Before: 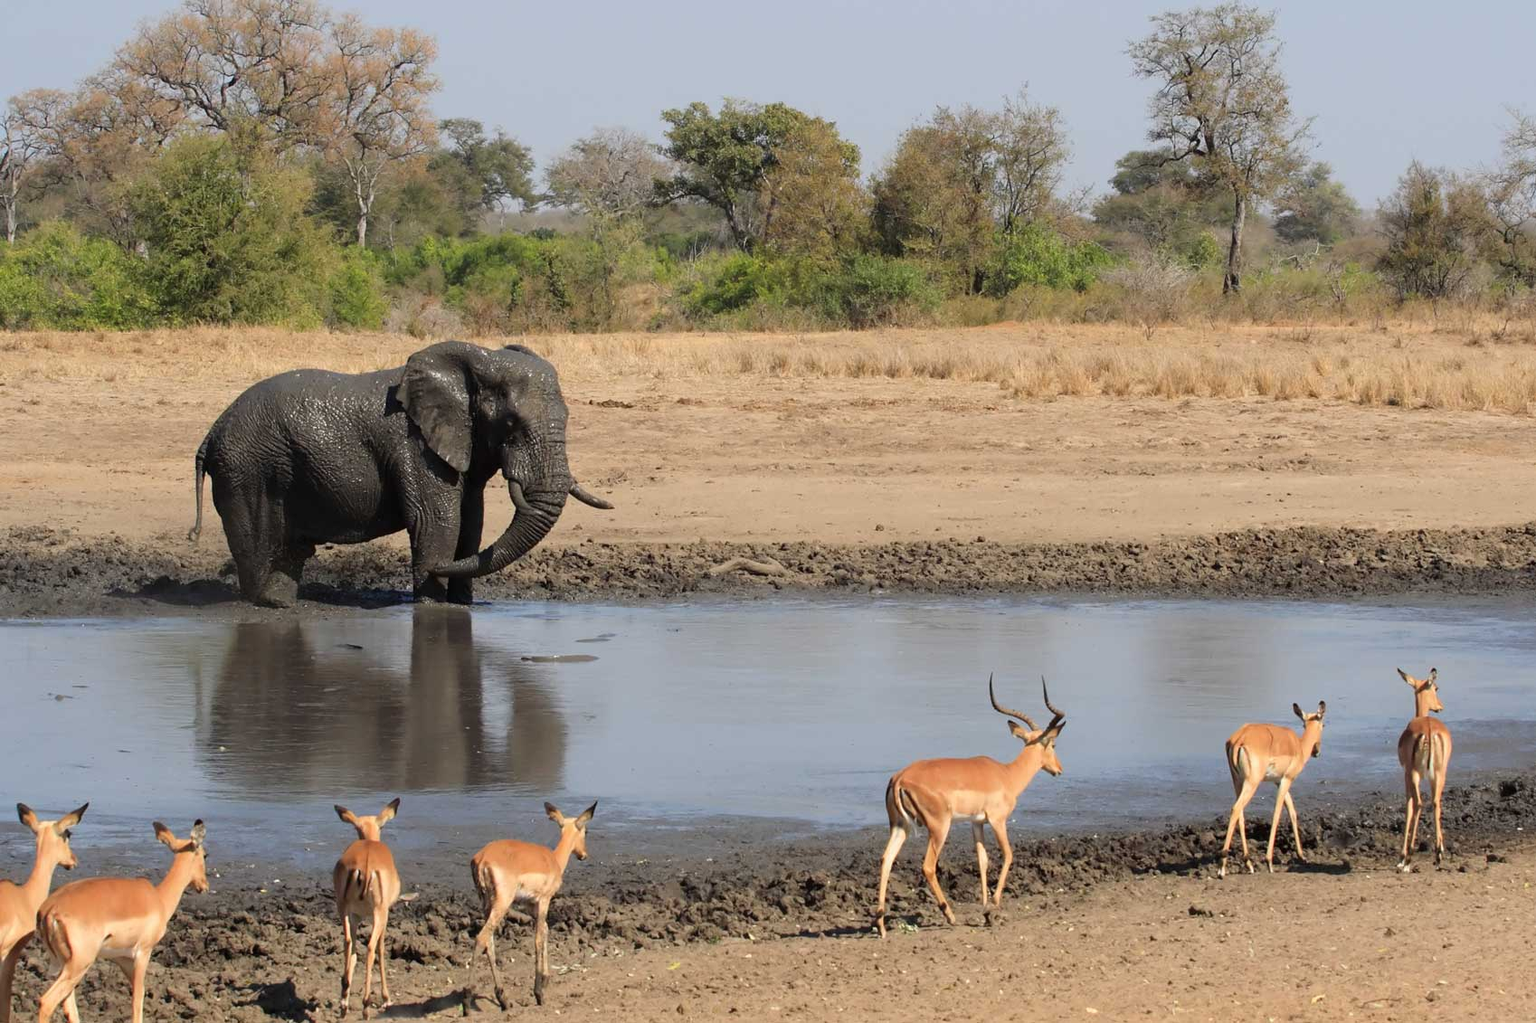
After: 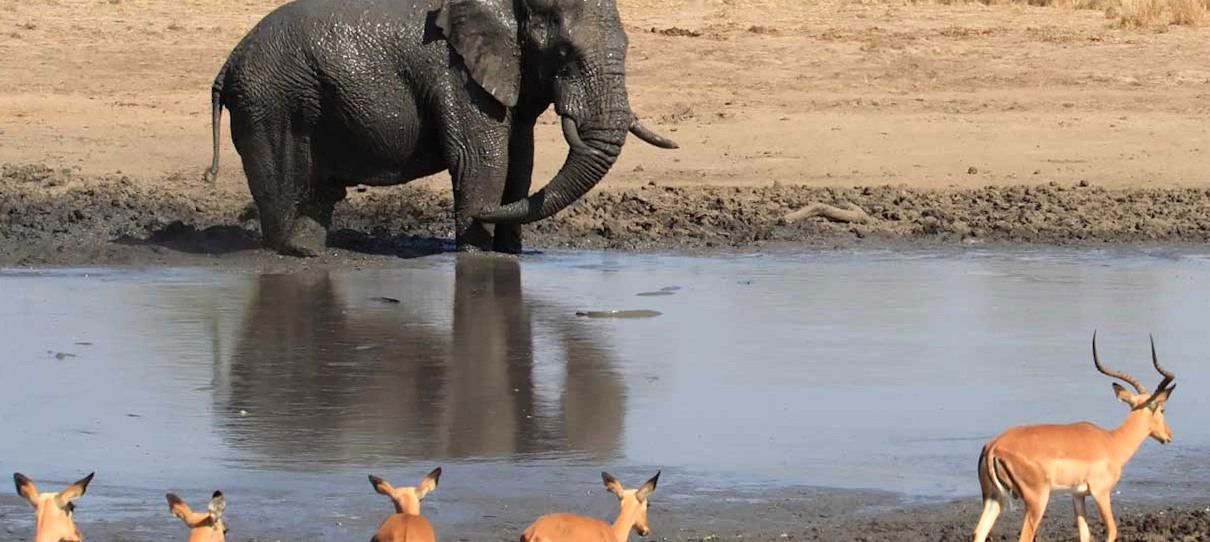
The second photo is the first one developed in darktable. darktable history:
rotate and perspective: rotation 0.174°, lens shift (vertical) 0.013, lens shift (horizontal) 0.019, shear 0.001, automatic cropping original format, crop left 0.007, crop right 0.991, crop top 0.016, crop bottom 0.997
crop: top 36.498%, right 27.964%, bottom 14.995%
levels: levels [0, 0.474, 0.947]
shadows and highlights: radius 331.84, shadows 53.55, highlights -100, compress 94.63%, highlights color adjustment 73.23%, soften with gaussian
